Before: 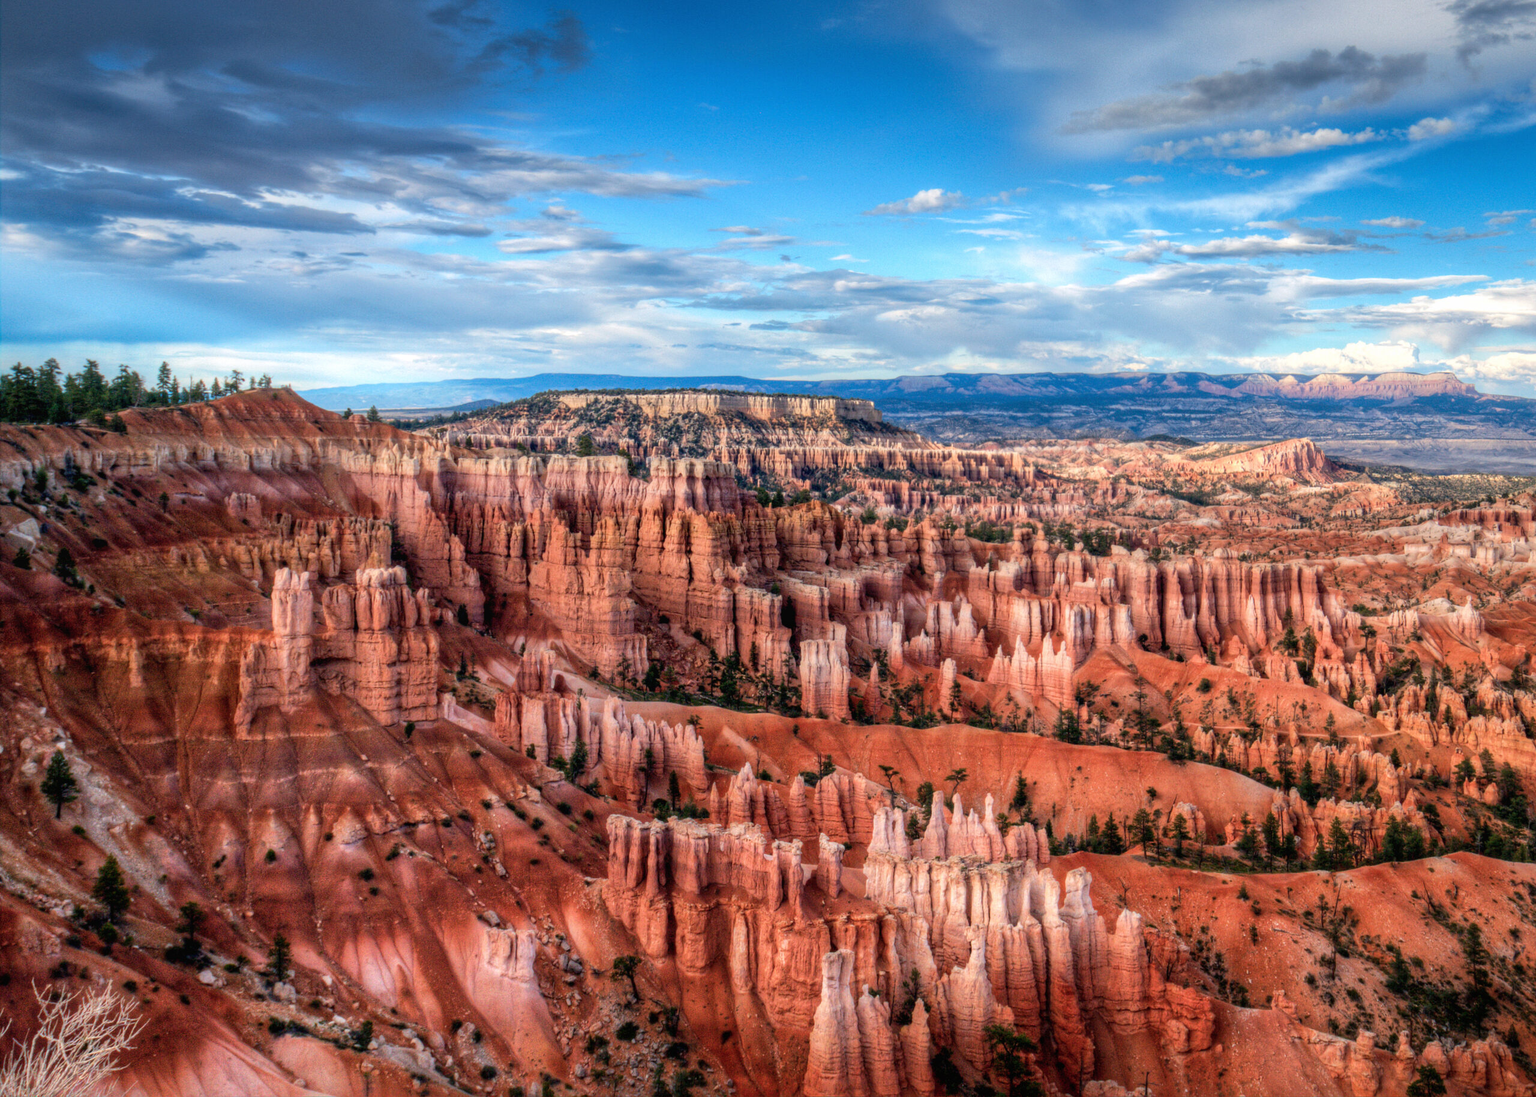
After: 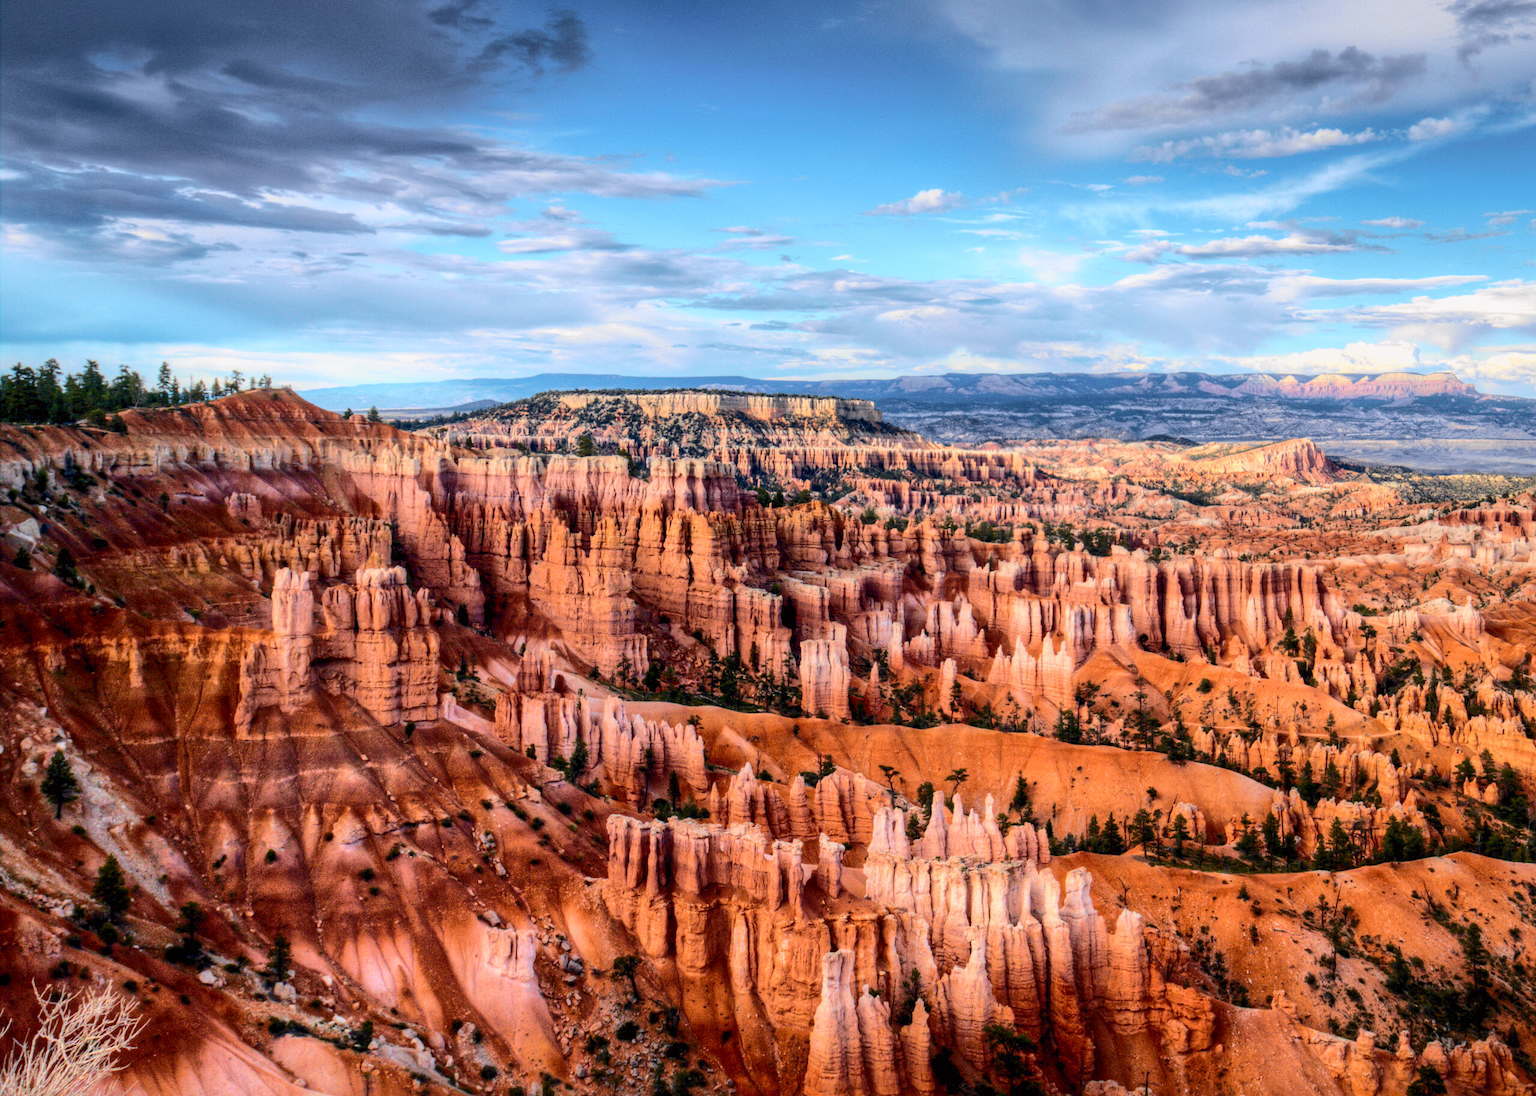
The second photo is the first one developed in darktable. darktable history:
tone curve: curves: ch0 [(0.017, 0) (0.107, 0.071) (0.295, 0.264) (0.447, 0.507) (0.54, 0.618) (0.733, 0.791) (0.879, 0.898) (1, 0.97)]; ch1 [(0, 0) (0.393, 0.415) (0.447, 0.448) (0.485, 0.497) (0.523, 0.515) (0.544, 0.55) (0.59, 0.609) (0.686, 0.686) (1, 1)]; ch2 [(0, 0) (0.369, 0.388) (0.449, 0.431) (0.499, 0.5) (0.521, 0.505) (0.53, 0.538) (0.579, 0.601) (0.669, 0.733) (1, 1)], color space Lab, independent channels, preserve colors none
